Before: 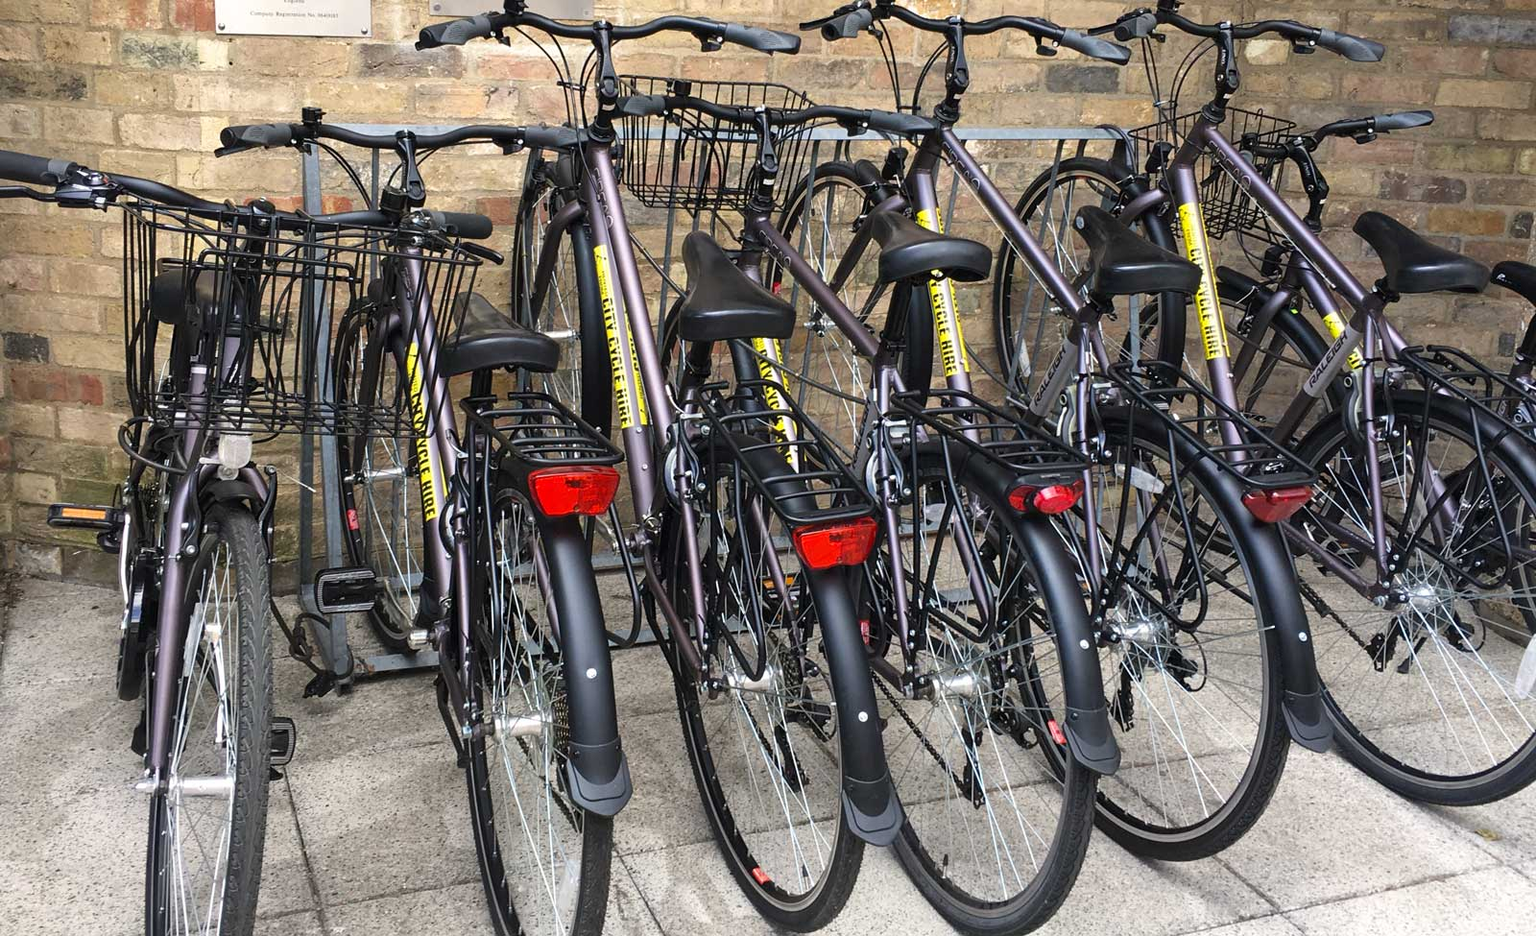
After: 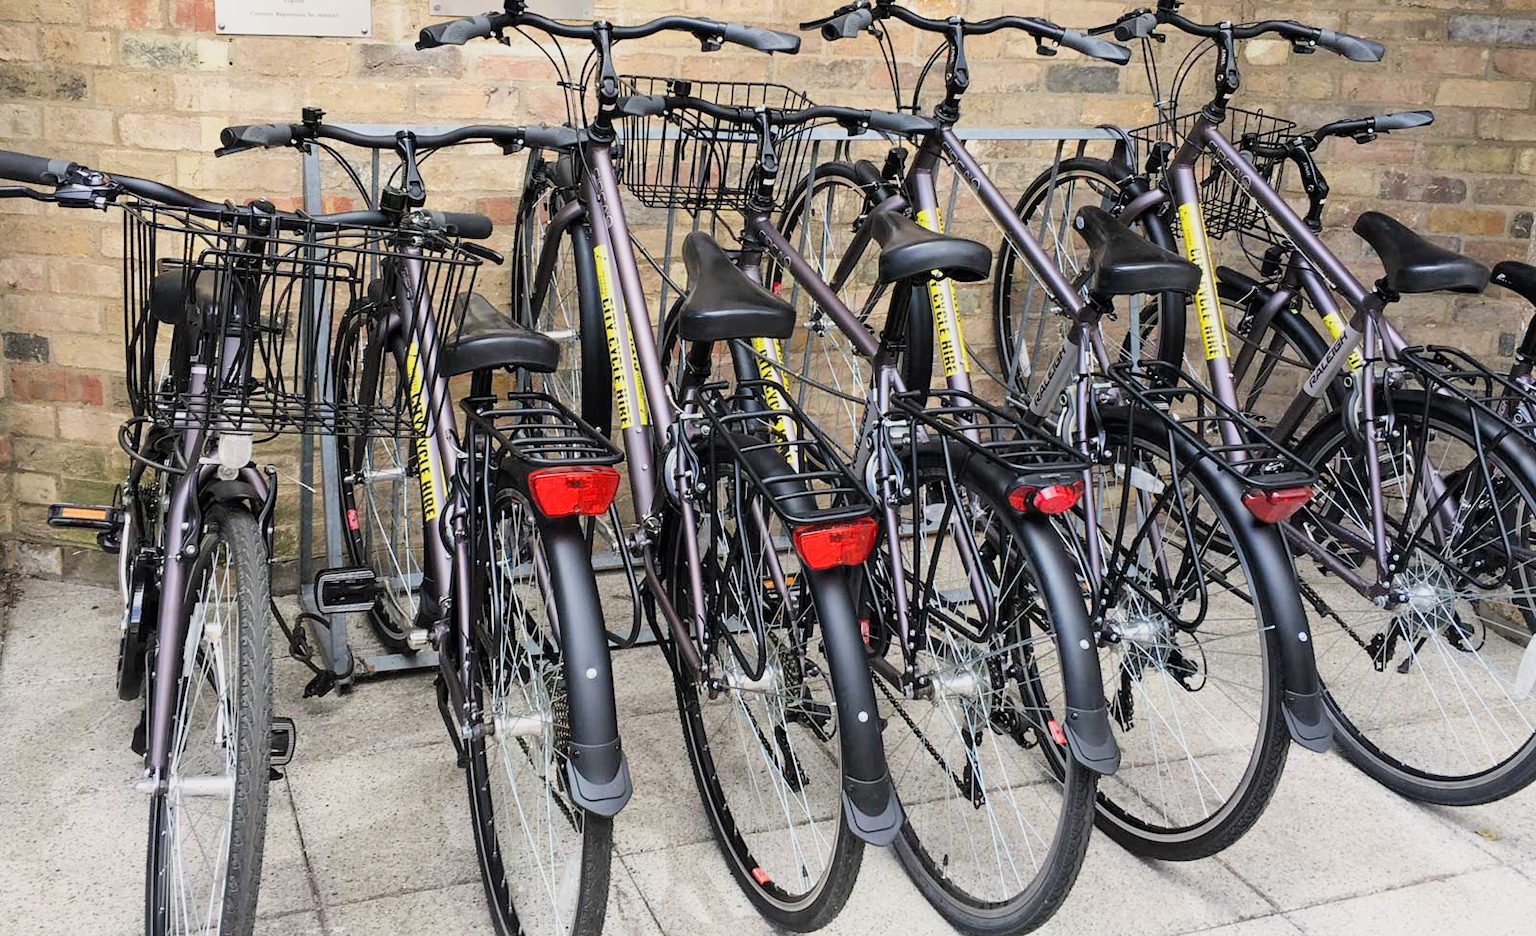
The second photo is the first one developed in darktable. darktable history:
filmic rgb: black relative exposure -7.65 EV, white relative exposure 4.56 EV, hardness 3.61
exposure: black level correction 0, exposure 0.694 EV, compensate highlight preservation false
